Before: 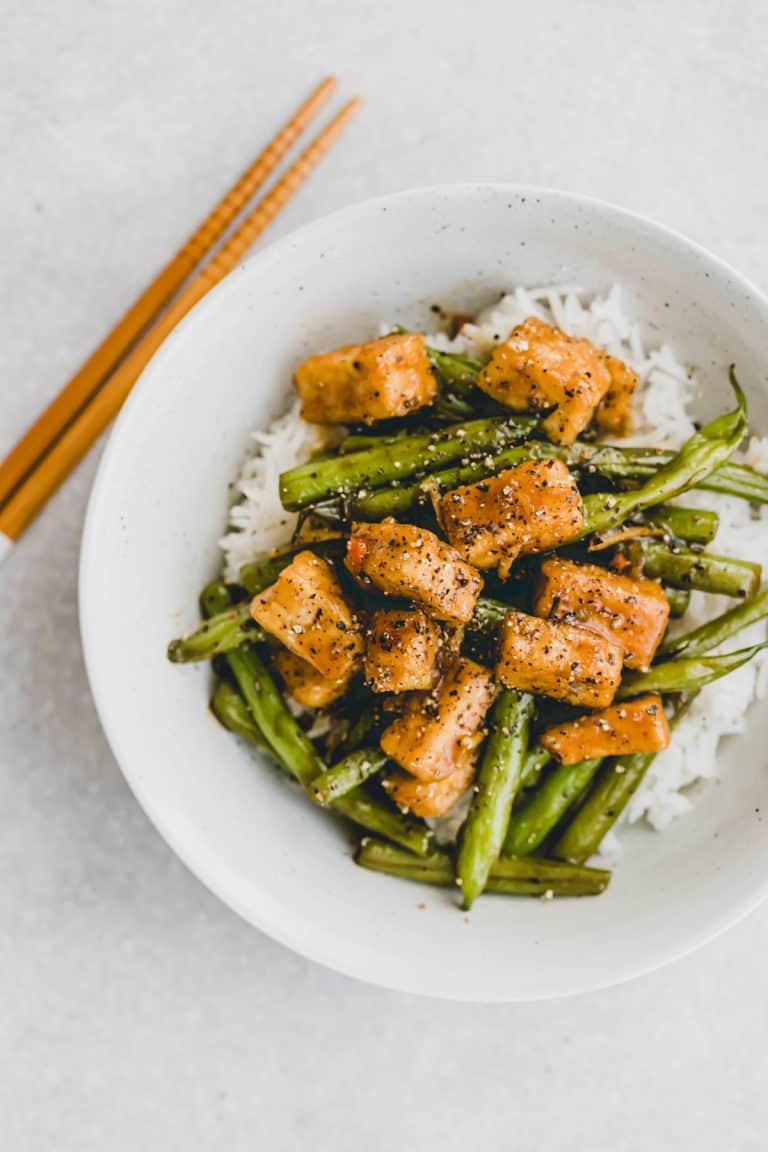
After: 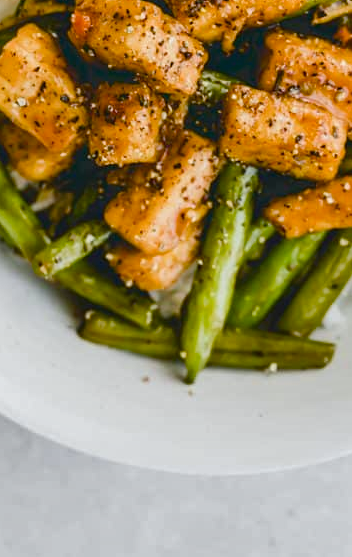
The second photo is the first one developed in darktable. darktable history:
crop: left 35.976%, top 45.819%, right 18.162%, bottom 5.807%
shadows and highlights: highlights color adjustment 0%, soften with gaussian
color balance rgb: perceptual saturation grading › global saturation 20%, perceptual saturation grading › highlights -25%, perceptual saturation grading › shadows 50%
exposure: compensate highlight preservation false
white balance: red 0.986, blue 1.01
